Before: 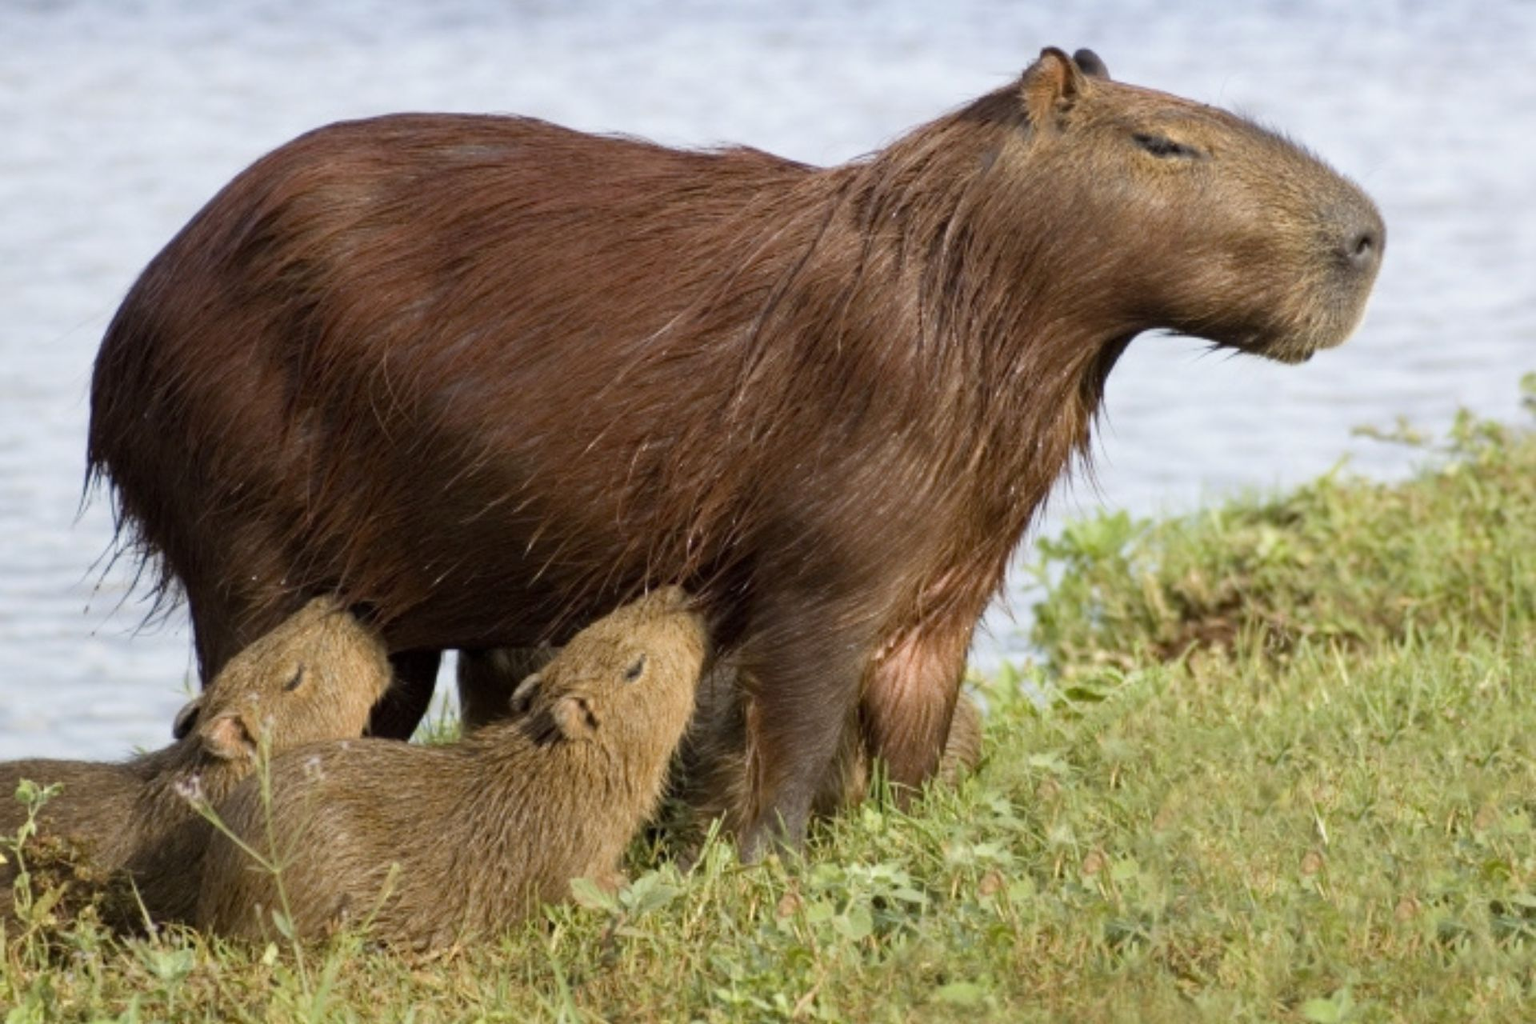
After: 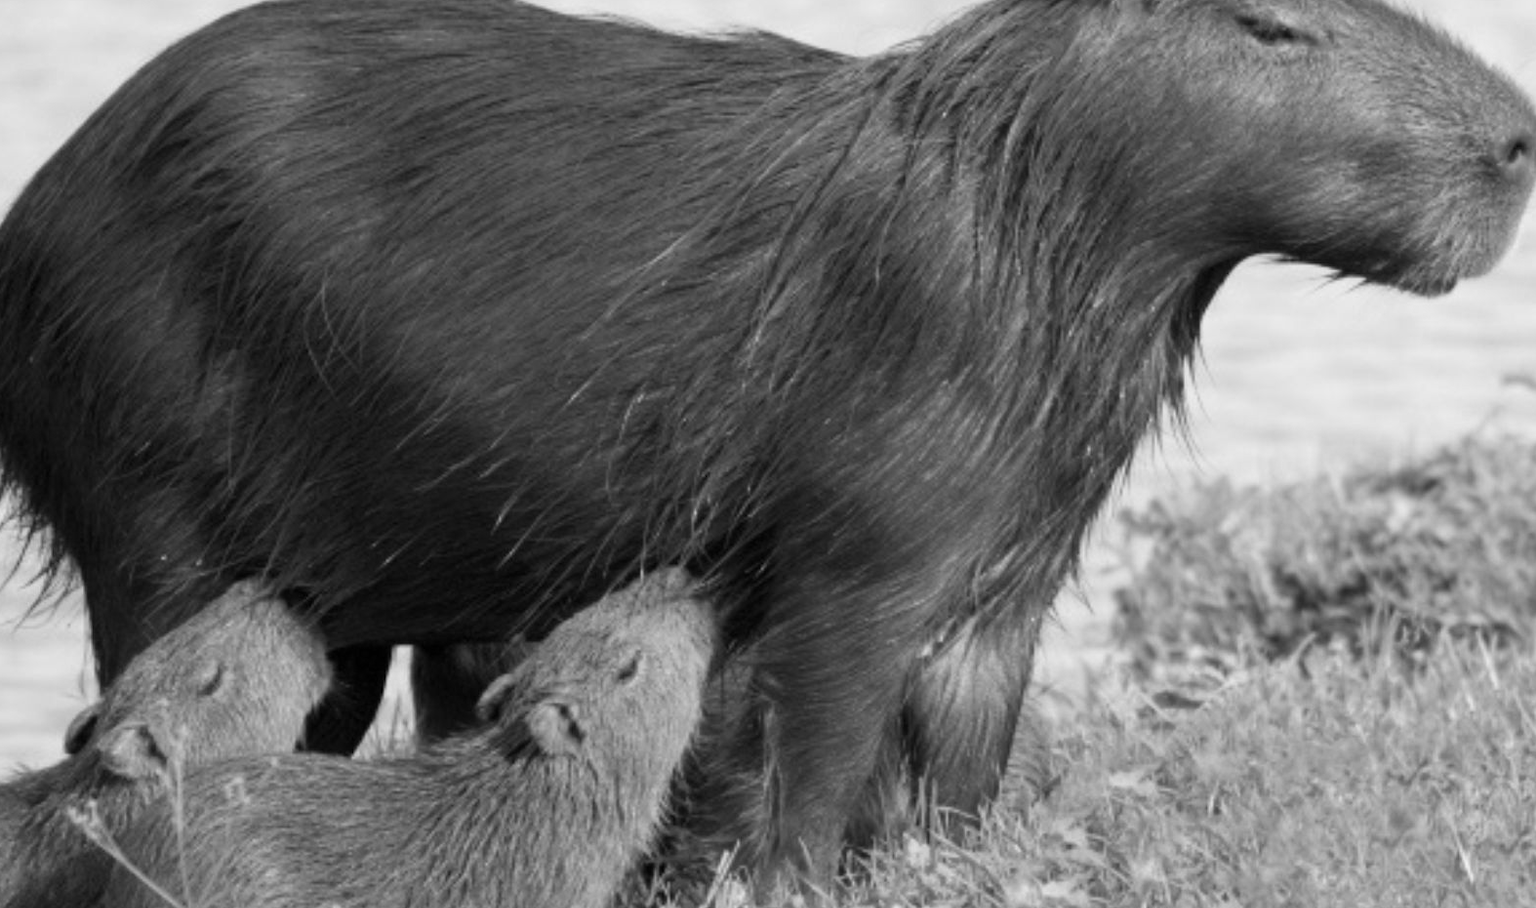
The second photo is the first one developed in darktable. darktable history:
crop: left 7.856%, top 11.836%, right 10.12%, bottom 15.387%
monochrome: on, module defaults
